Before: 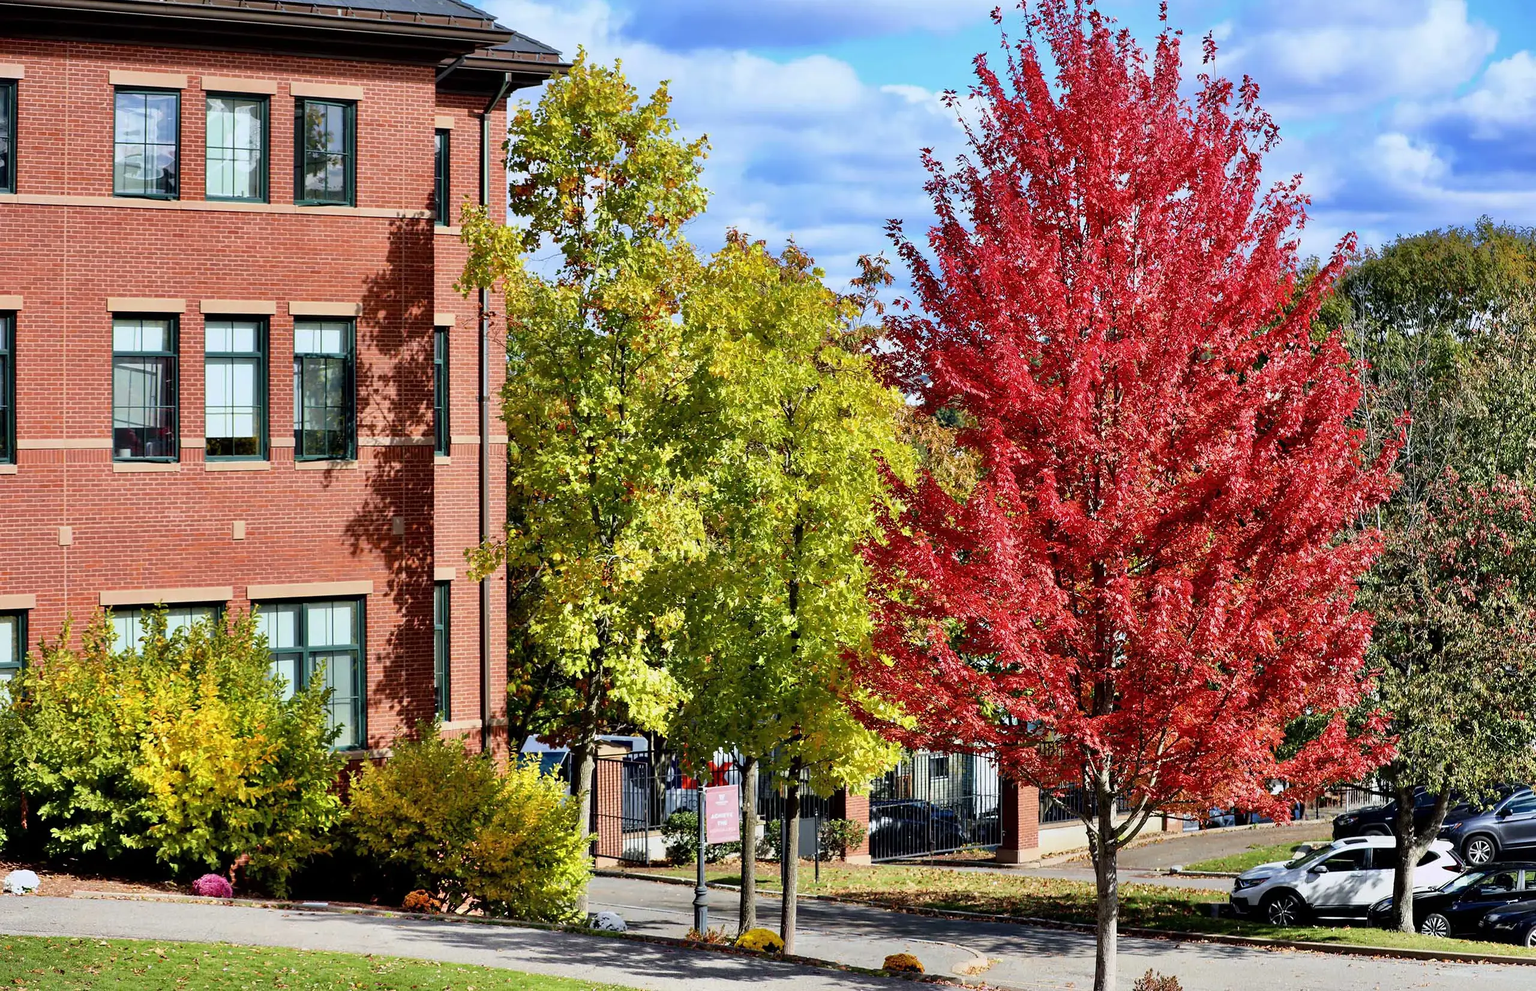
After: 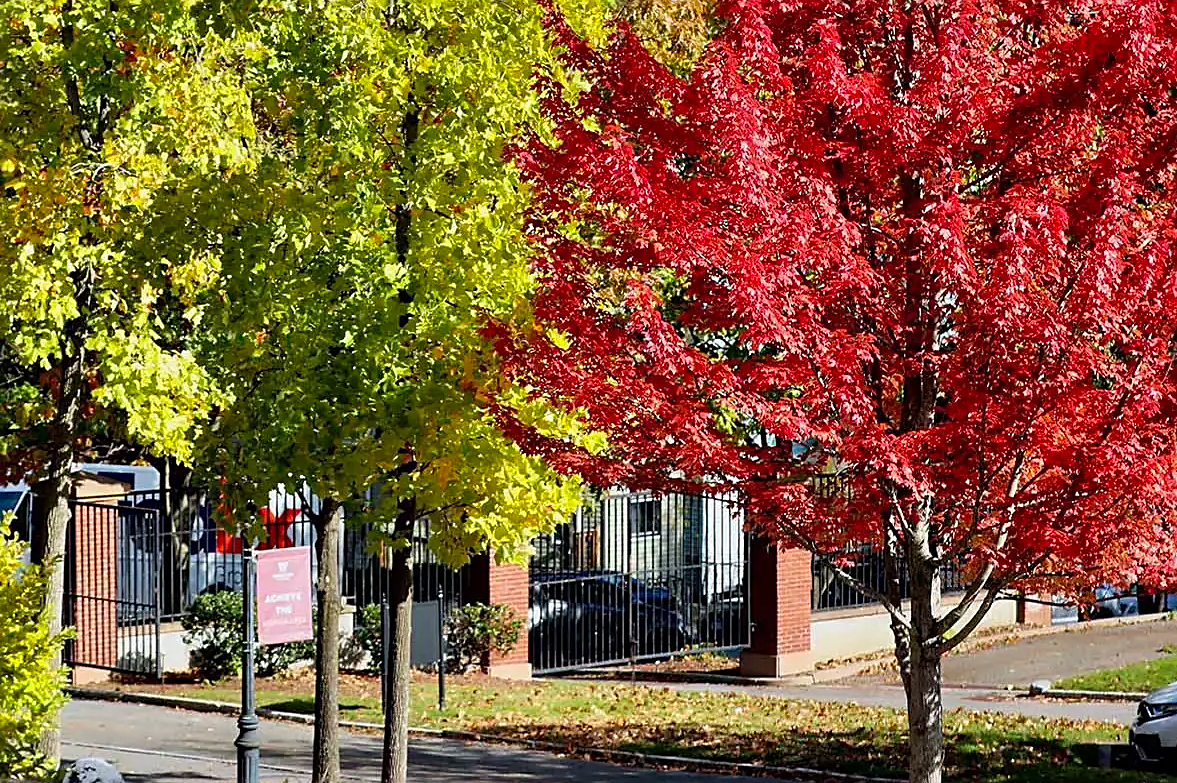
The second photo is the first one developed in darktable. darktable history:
crop: left 35.946%, top 46.181%, right 18.064%, bottom 5.967%
exposure: compensate highlight preservation false
sharpen: on, module defaults
